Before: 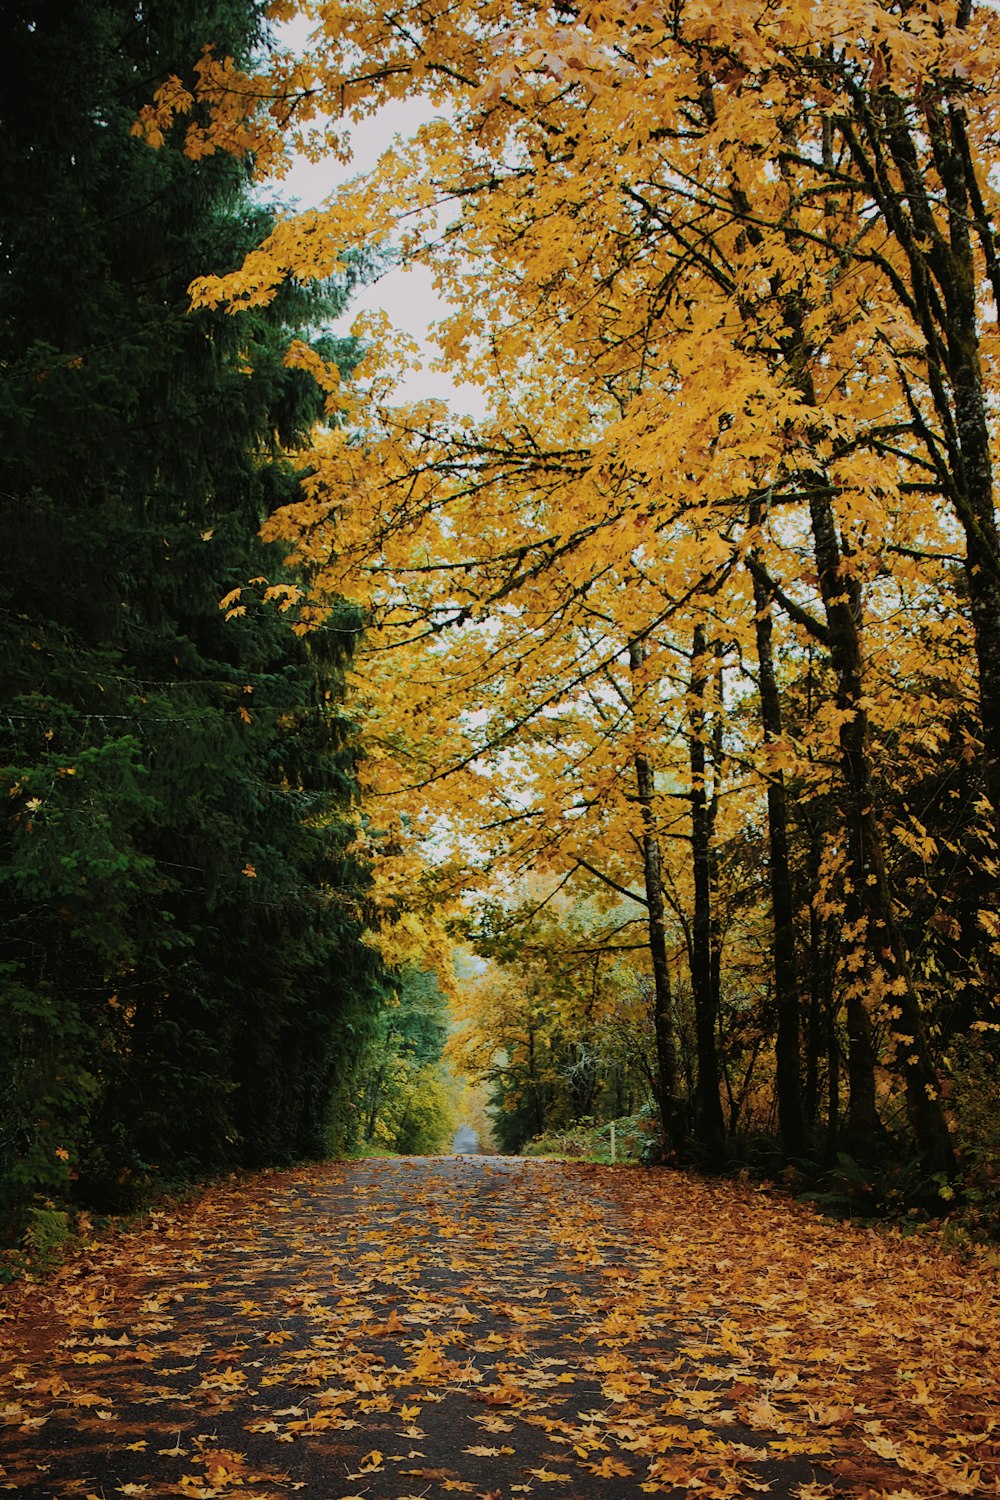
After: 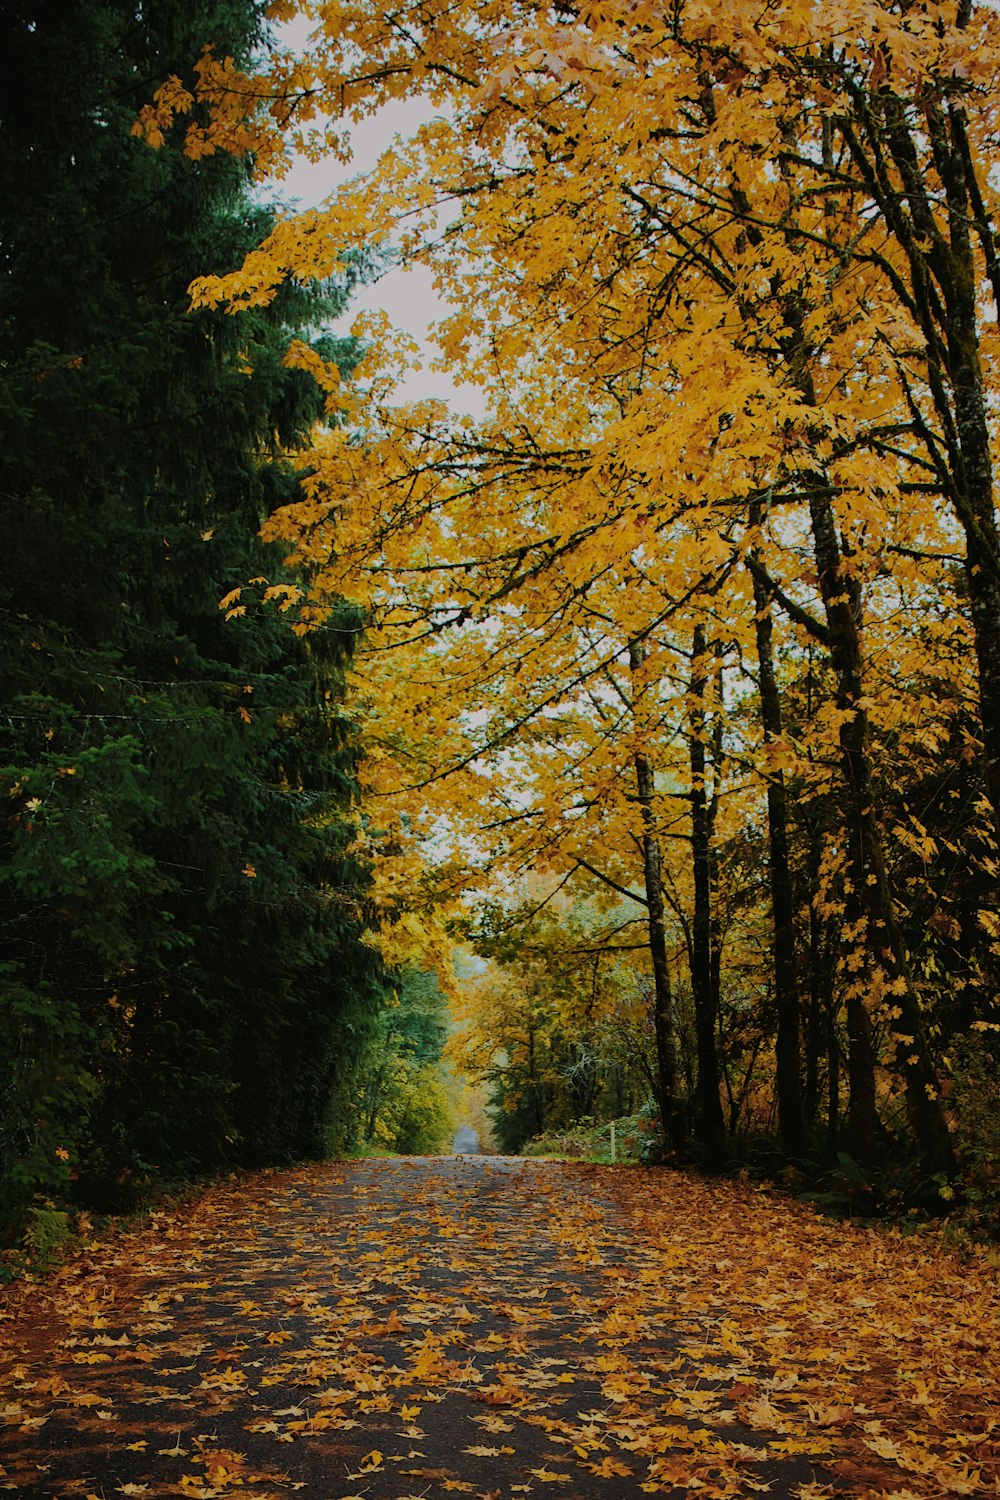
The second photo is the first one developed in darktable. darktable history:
shadows and highlights: radius 122.47, shadows 21.42, white point adjustment -9.56, highlights -14.14, soften with gaussian
